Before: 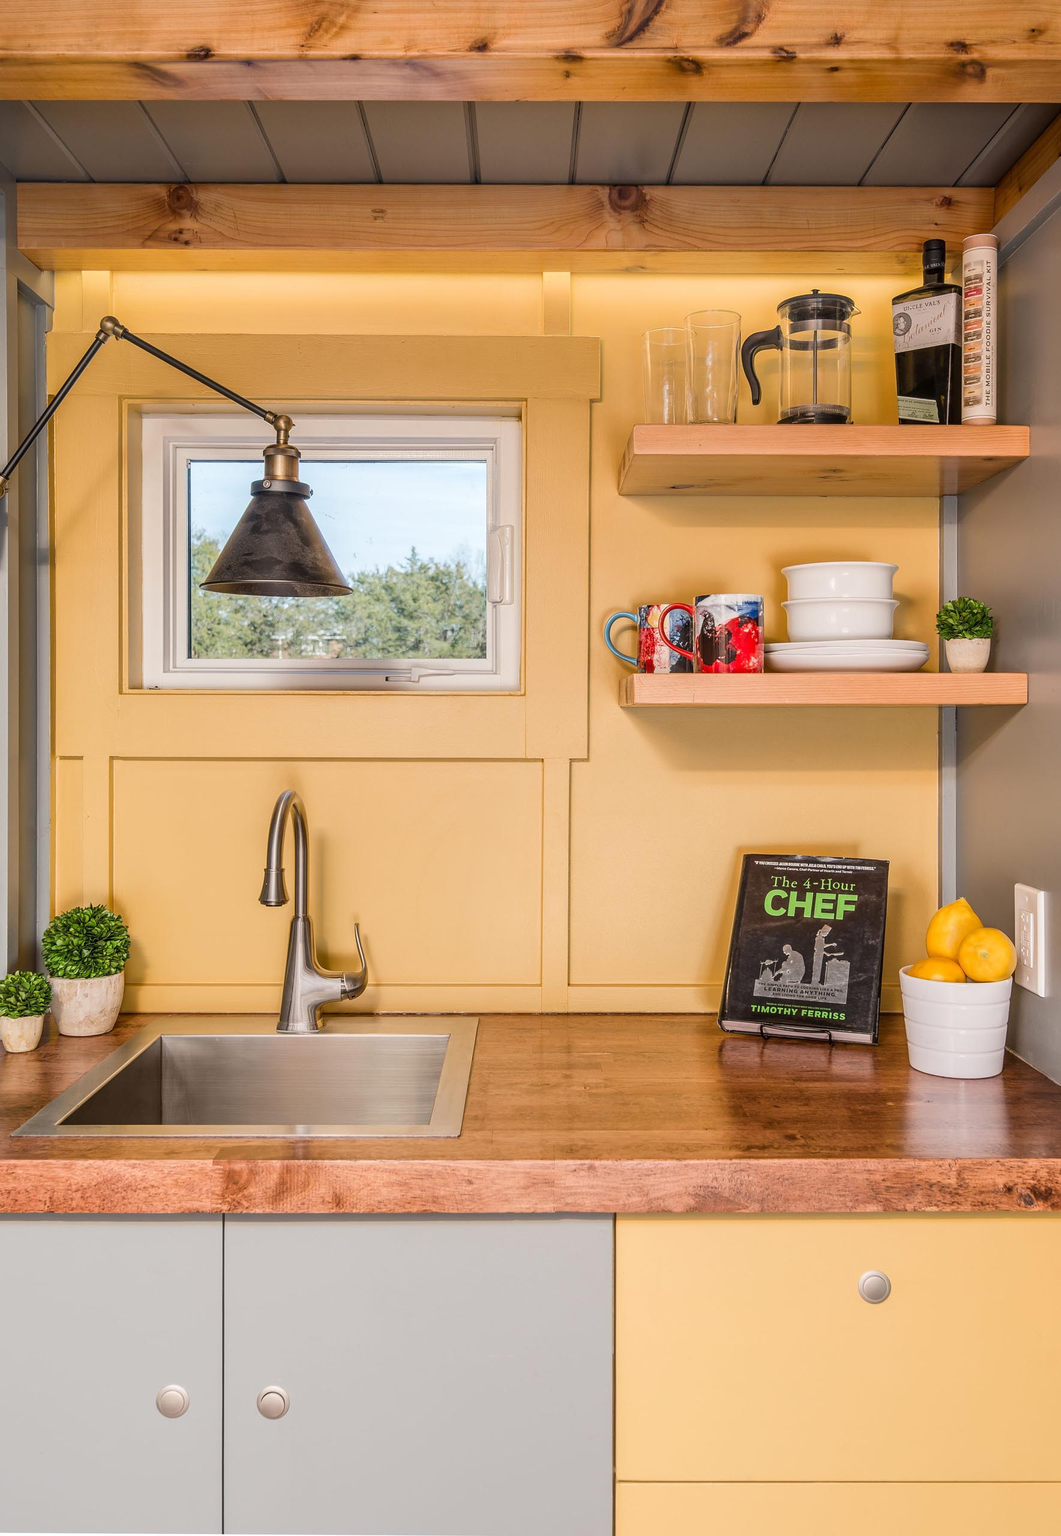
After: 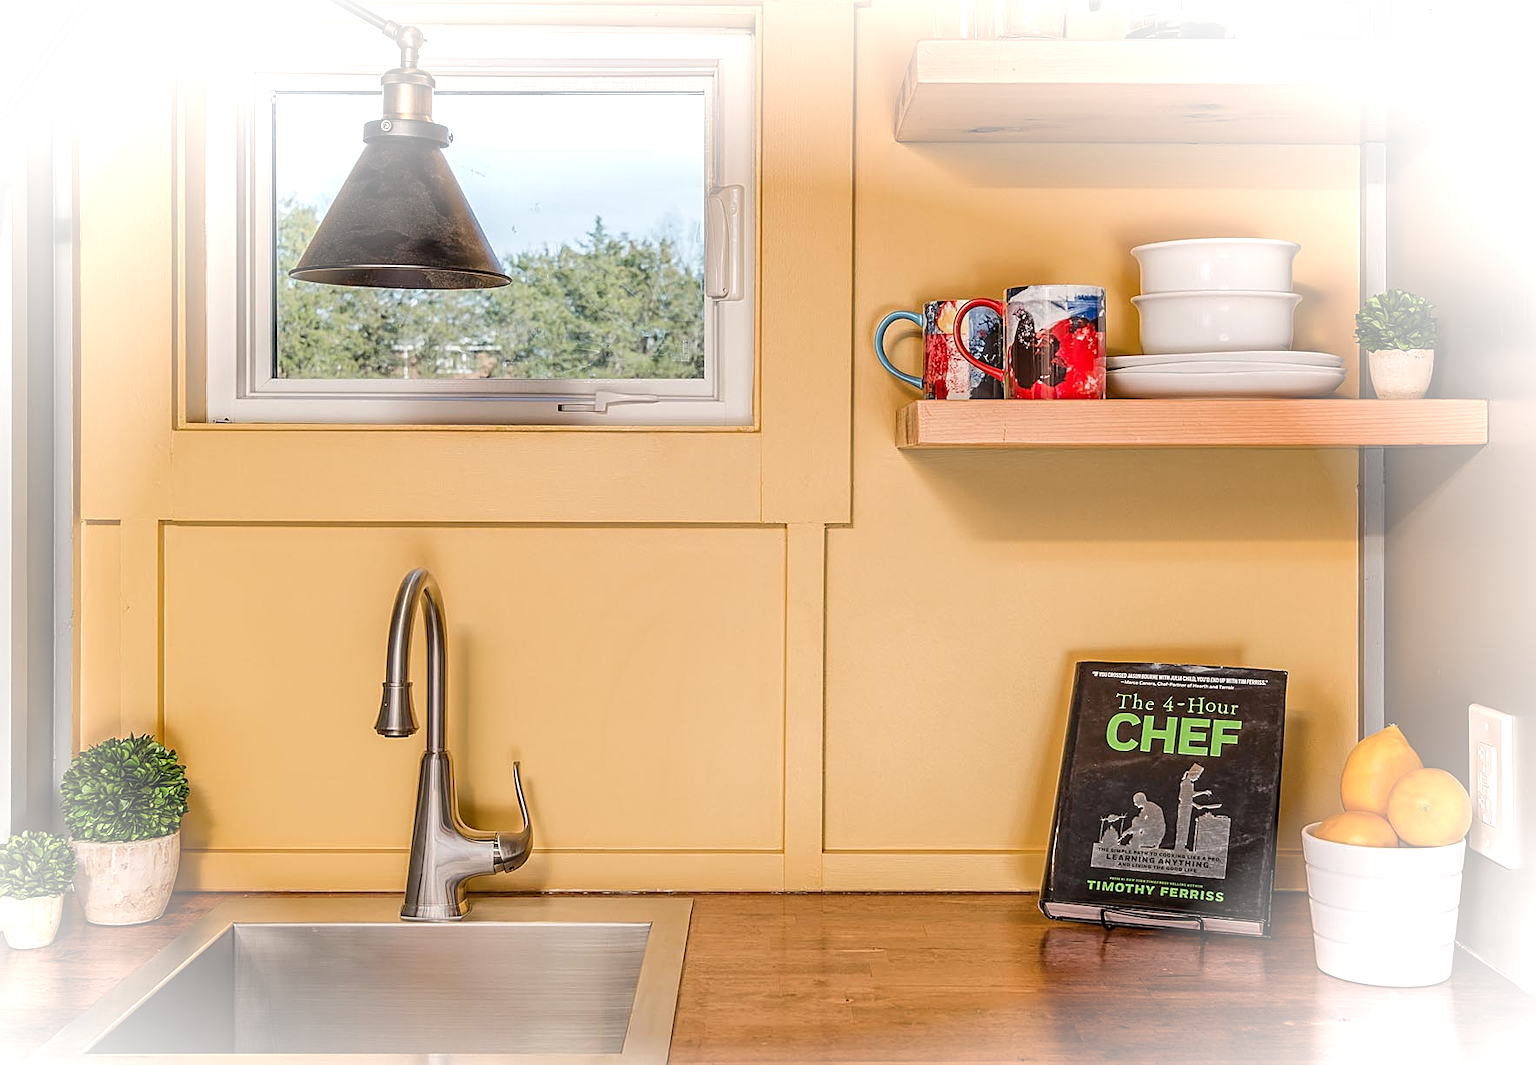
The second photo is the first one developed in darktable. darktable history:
crop and rotate: top 25.892%, bottom 26.214%
vignetting: brightness 0.988, saturation -0.492, center (-0.036, 0.147), automatic ratio true
sharpen: on, module defaults
